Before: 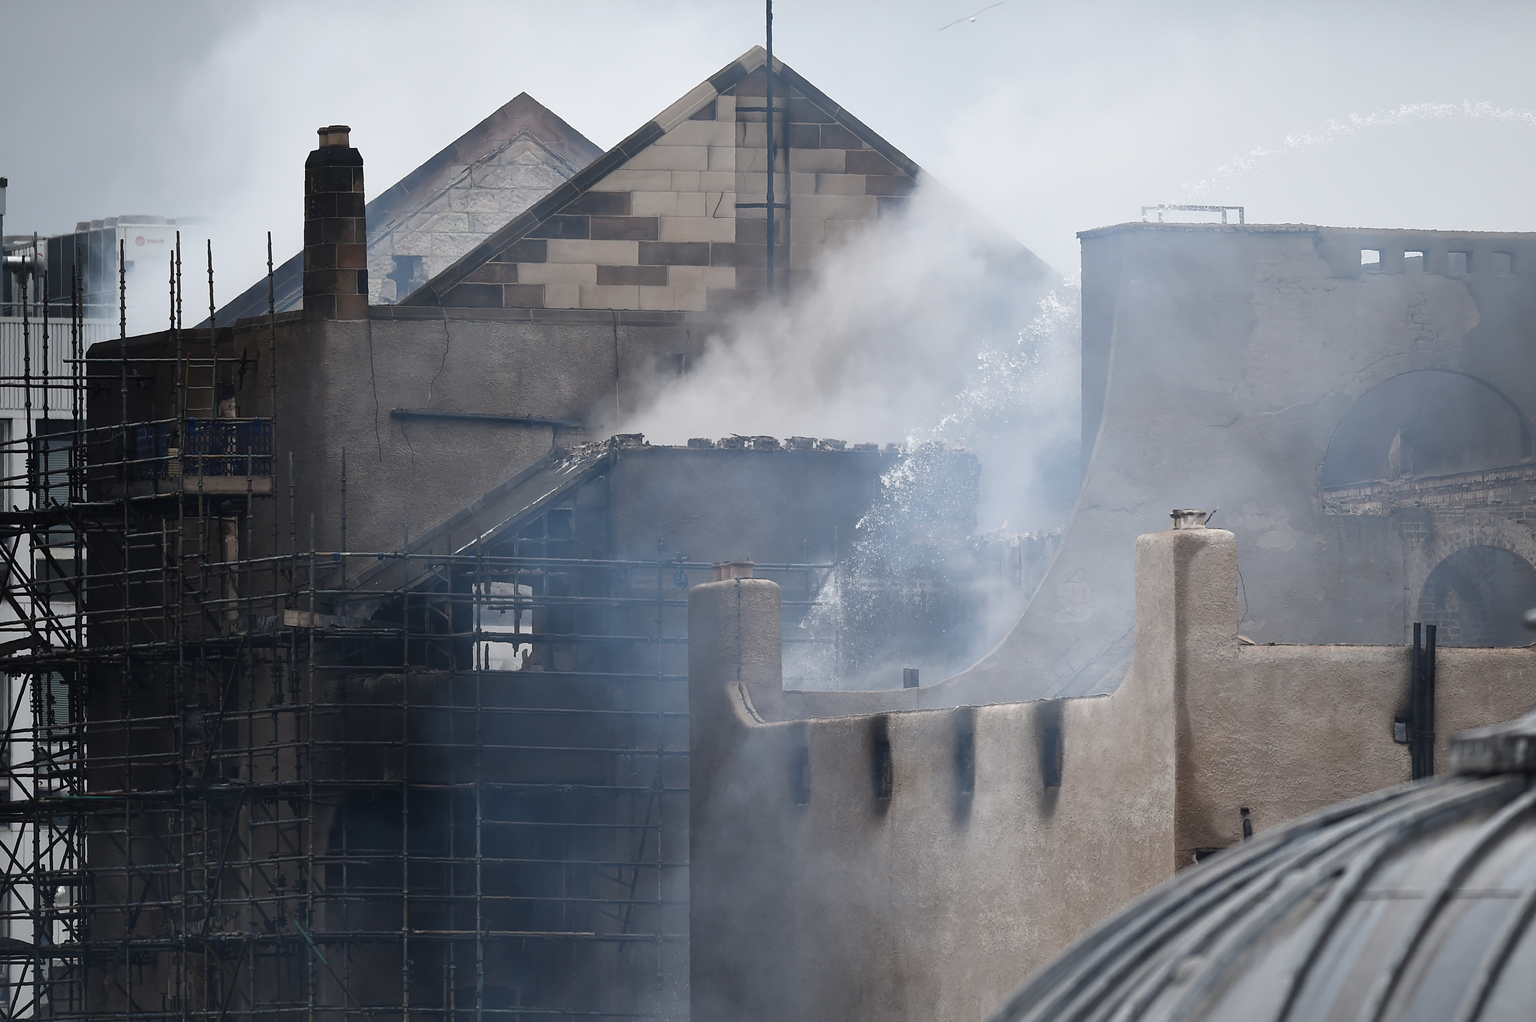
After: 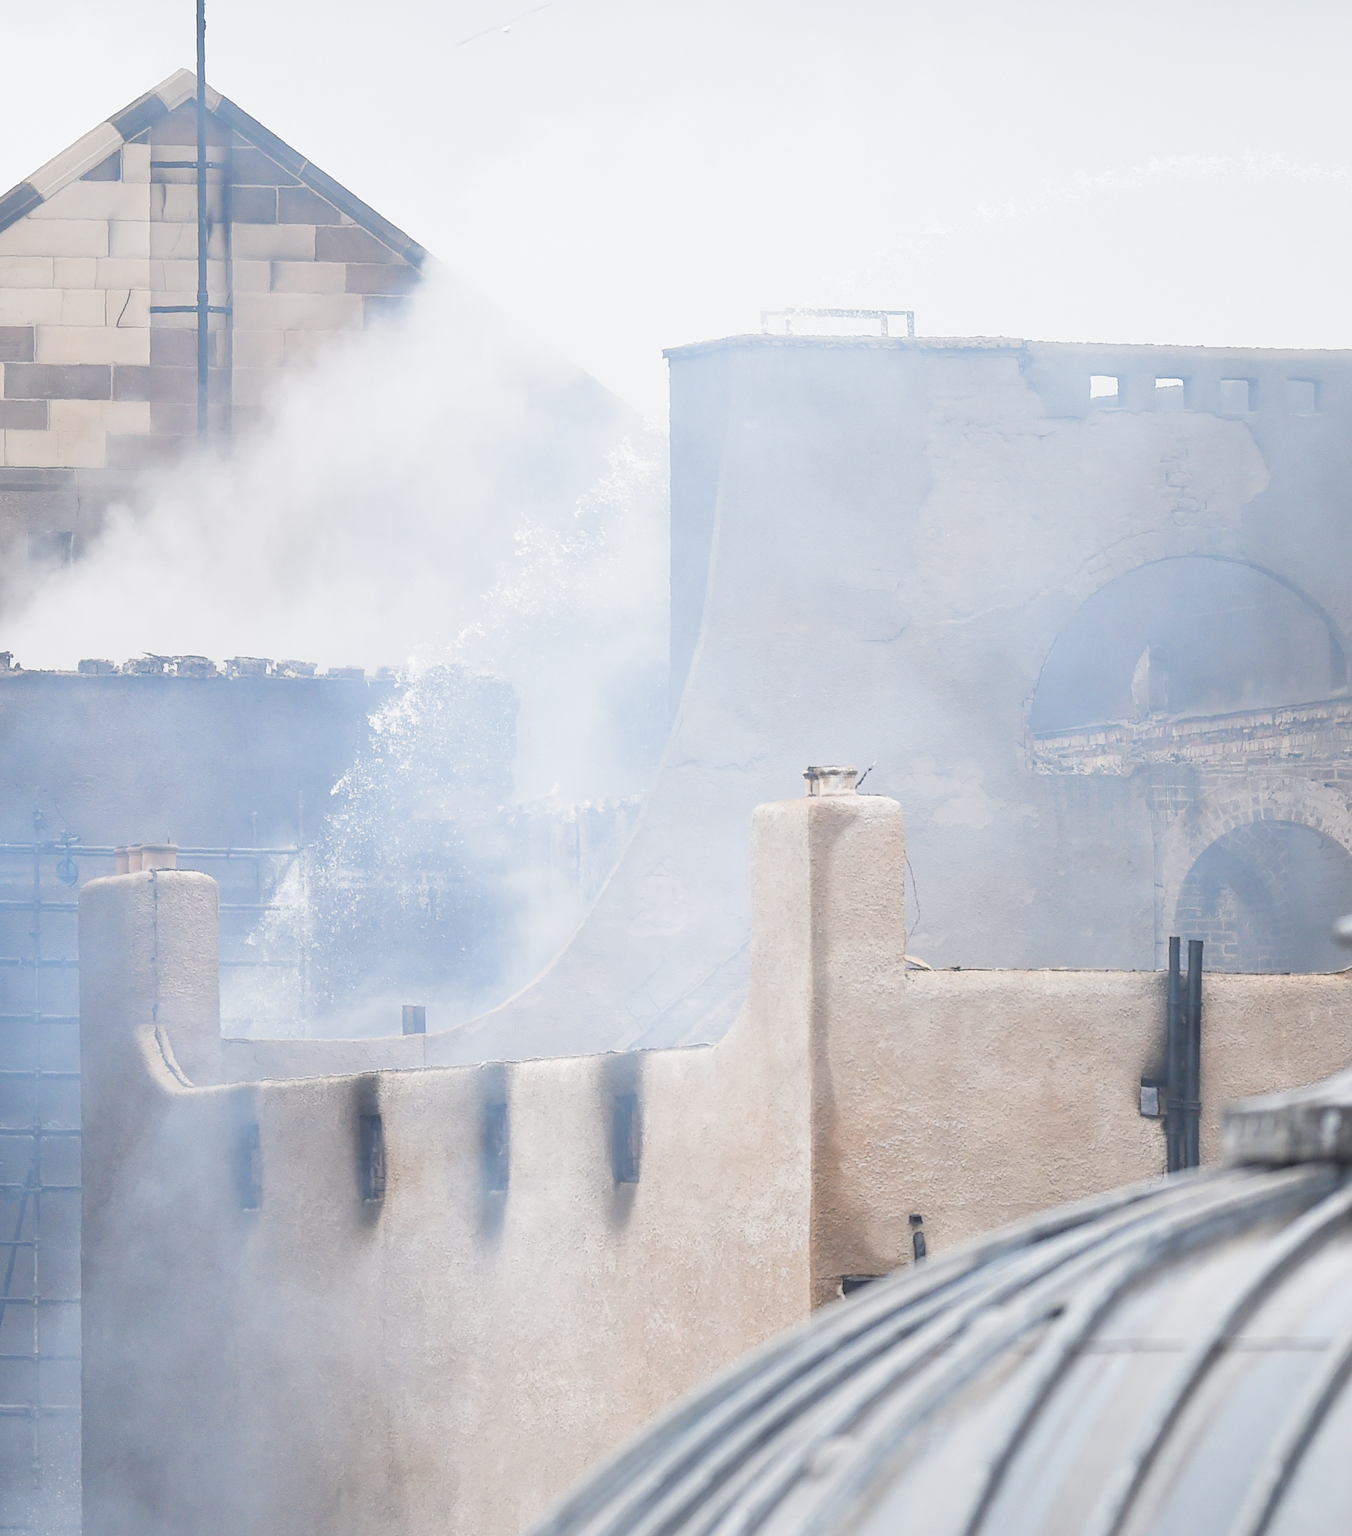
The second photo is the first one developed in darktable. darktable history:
crop: left 41.402%
color balance rgb: perceptual saturation grading › global saturation -1%
filmic rgb: middle gray luminance 4.29%, black relative exposure -13 EV, white relative exposure 5 EV, threshold 6 EV, target black luminance 0%, hardness 5.19, latitude 59.69%, contrast 0.767, highlights saturation mix 5%, shadows ↔ highlights balance 25.95%, add noise in highlights 0, color science v3 (2019), use custom middle-gray values true, iterations of high-quality reconstruction 0, contrast in highlights soft, enable highlight reconstruction true
